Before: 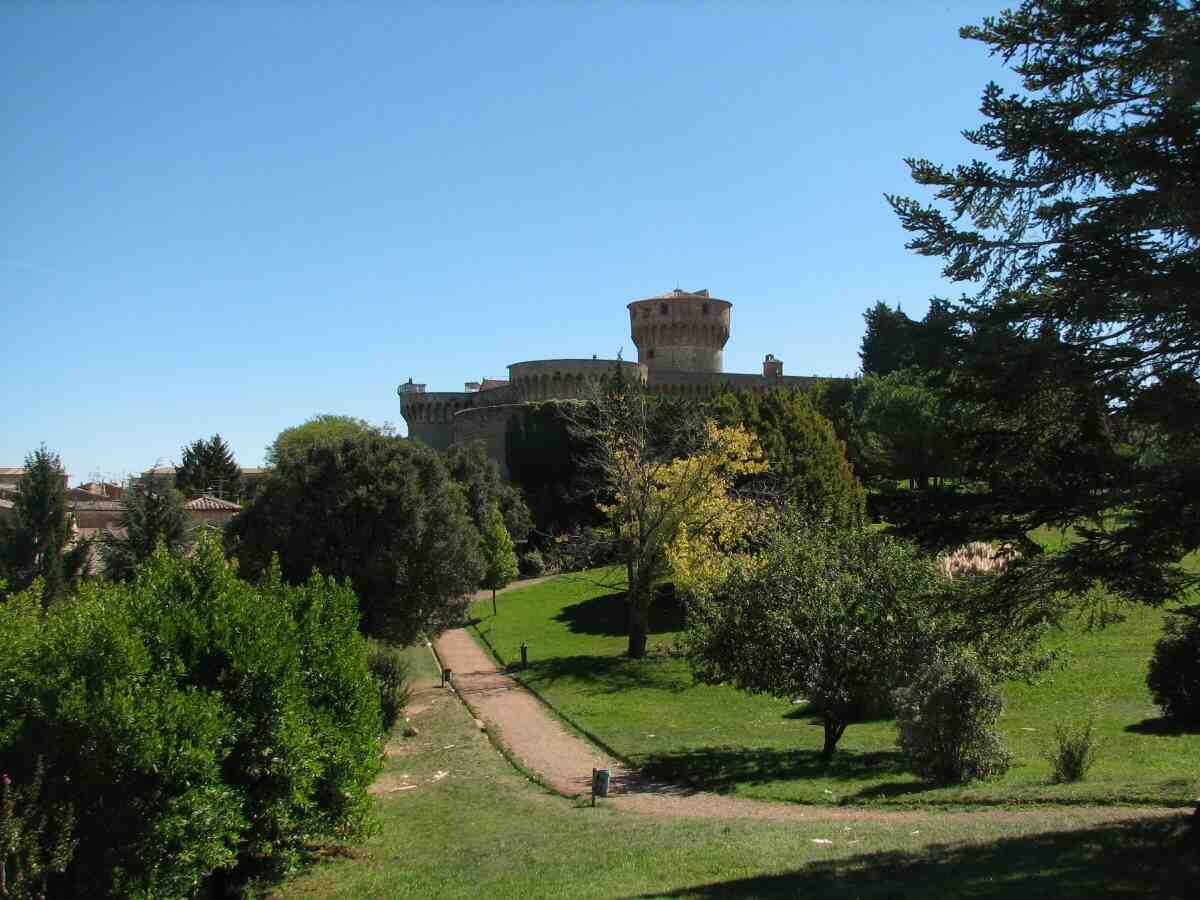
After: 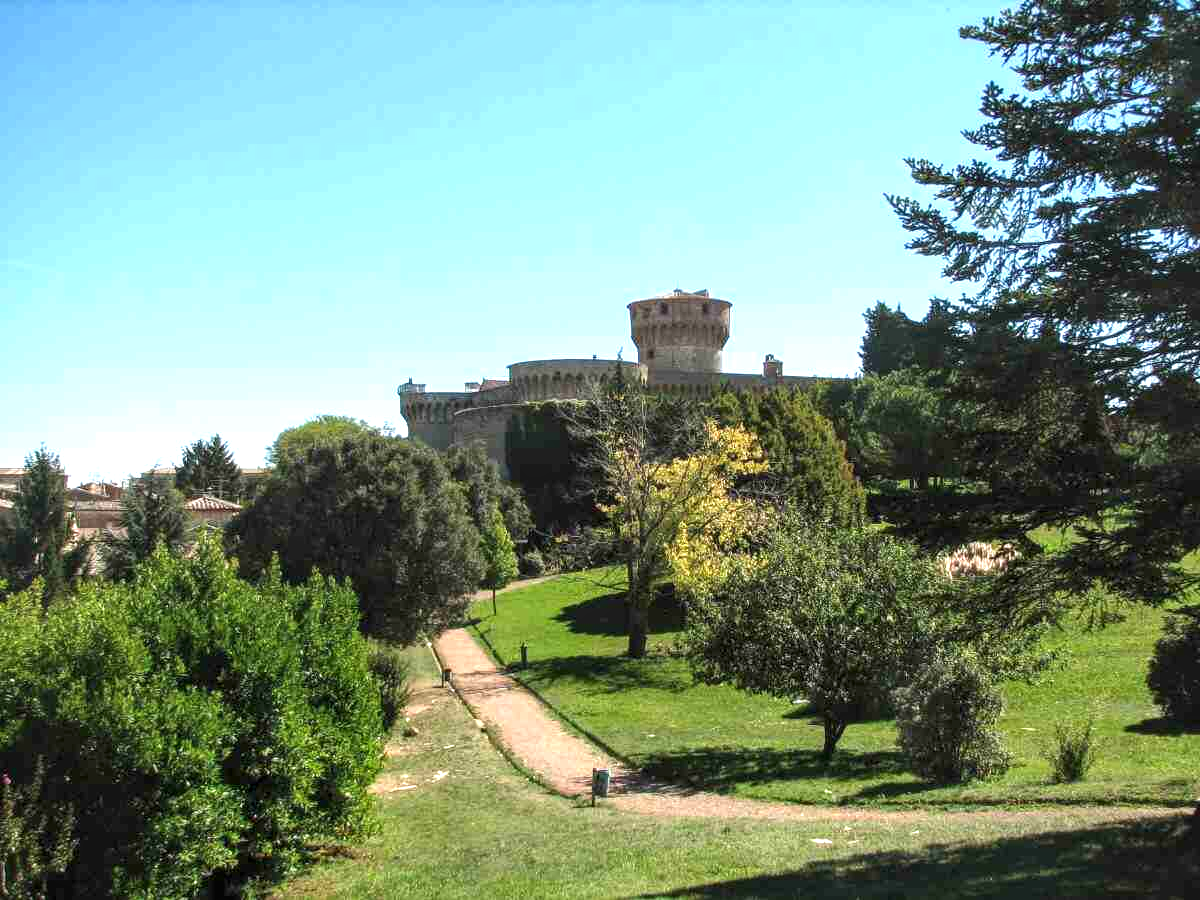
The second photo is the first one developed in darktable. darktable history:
exposure: black level correction 0, exposure 1.001 EV, compensate highlight preservation false
local contrast: on, module defaults
